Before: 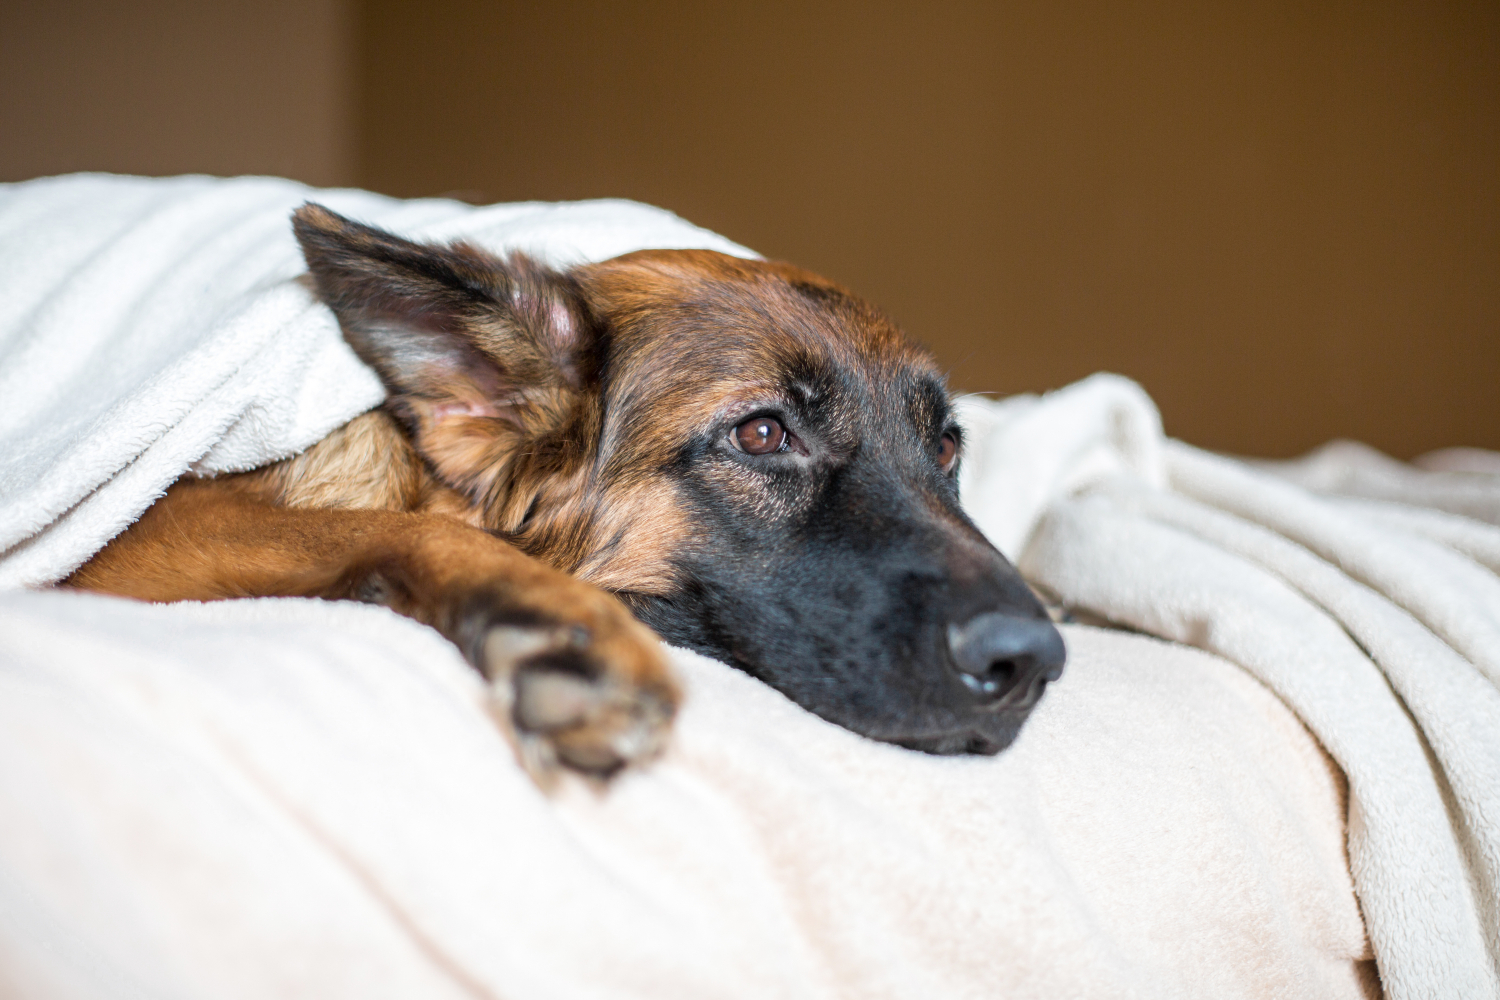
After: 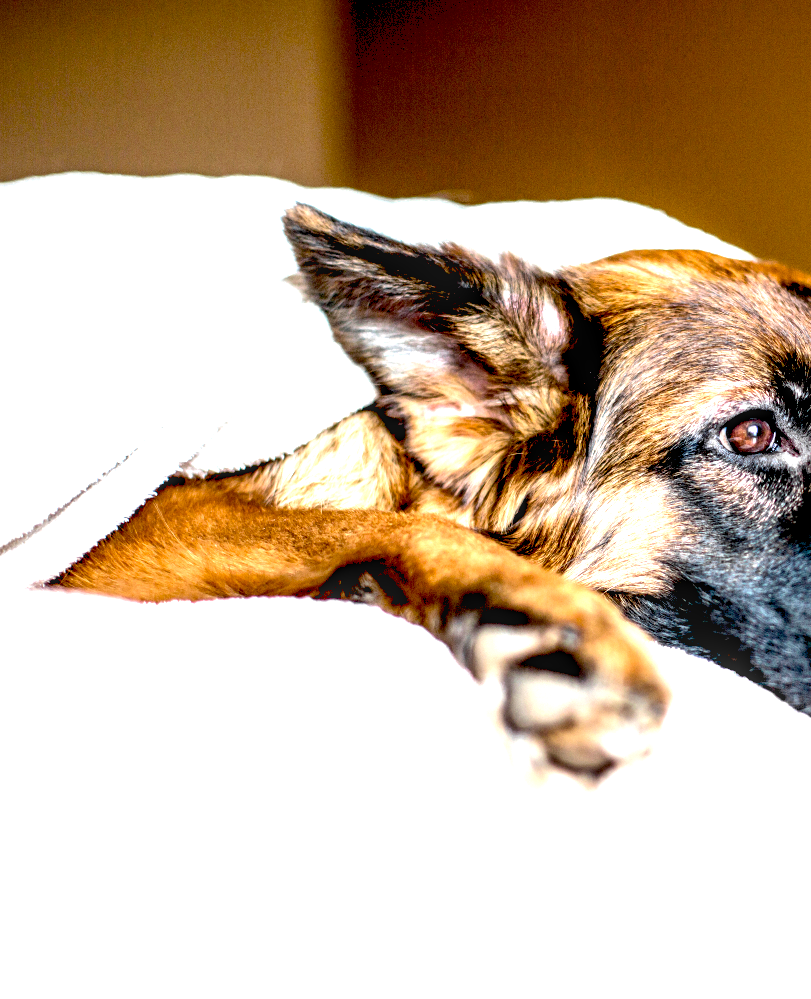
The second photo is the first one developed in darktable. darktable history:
exposure: black level correction 0.036, exposure 0.907 EV, compensate highlight preservation false
crop: left 0.696%, right 45.189%, bottom 0.085%
tone equalizer: -8 EV -0.45 EV, -7 EV -0.373 EV, -6 EV -0.365 EV, -5 EV -0.207 EV, -3 EV 0.255 EV, -2 EV 0.362 EV, -1 EV 0.364 EV, +0 EV 0.402 EV, edges refinement/feathering 500, mask exposure compensation -1.57 EV, preserve details no
levels: mode automatic, levels [0, 0.492, 0.984]
local contrast: detail 150%
